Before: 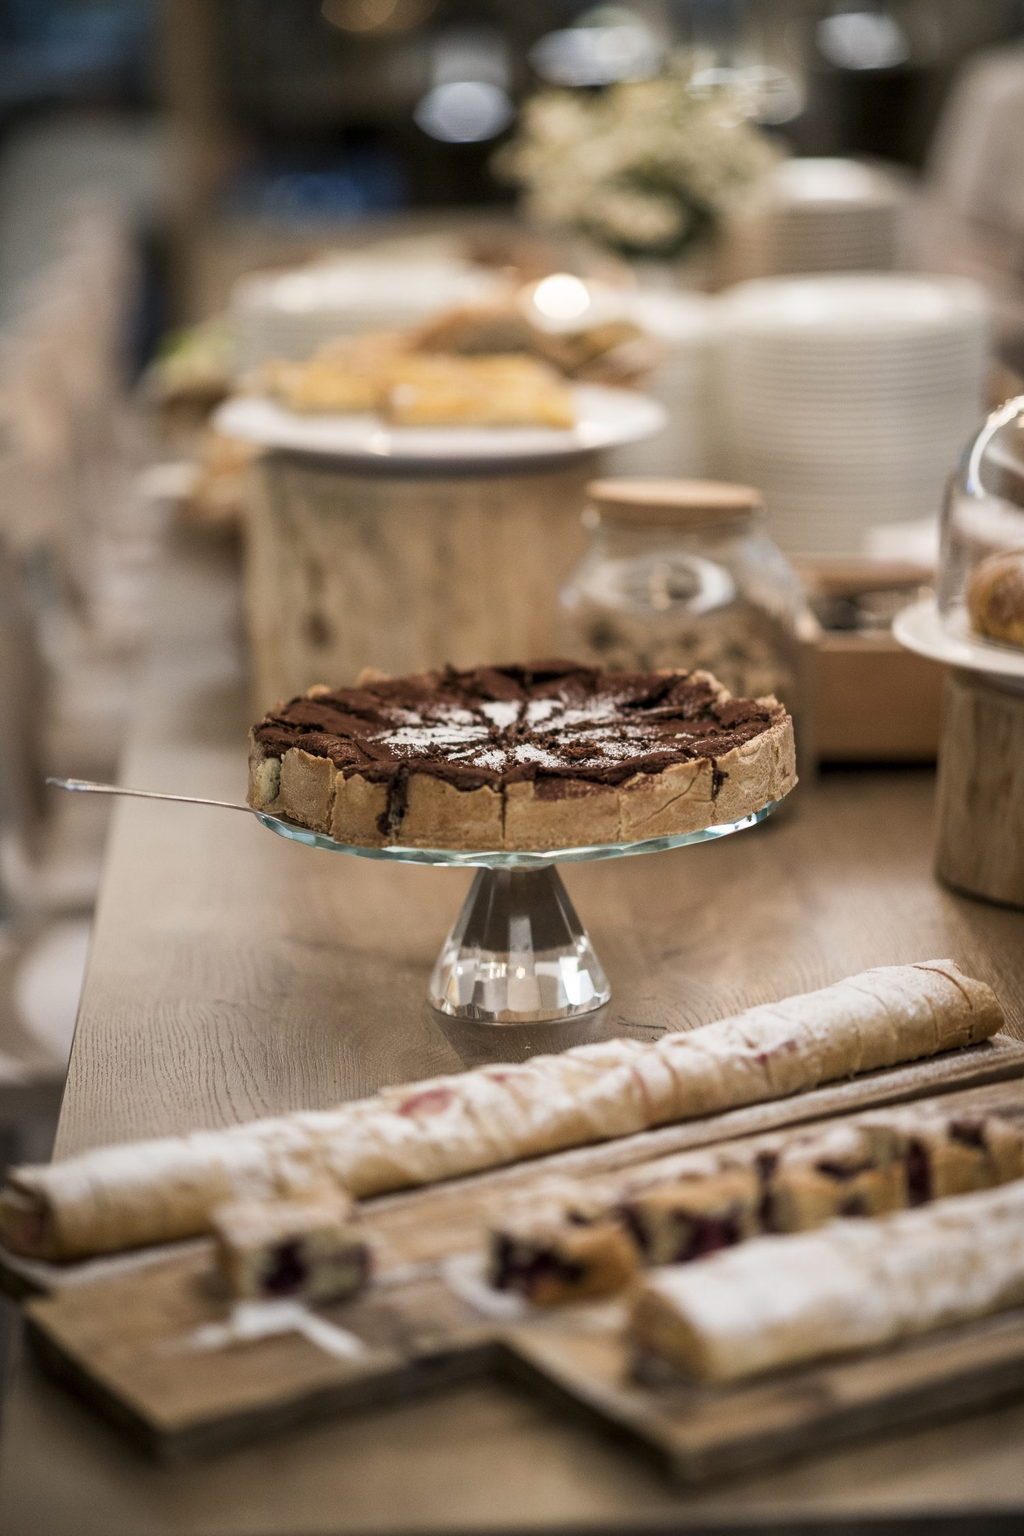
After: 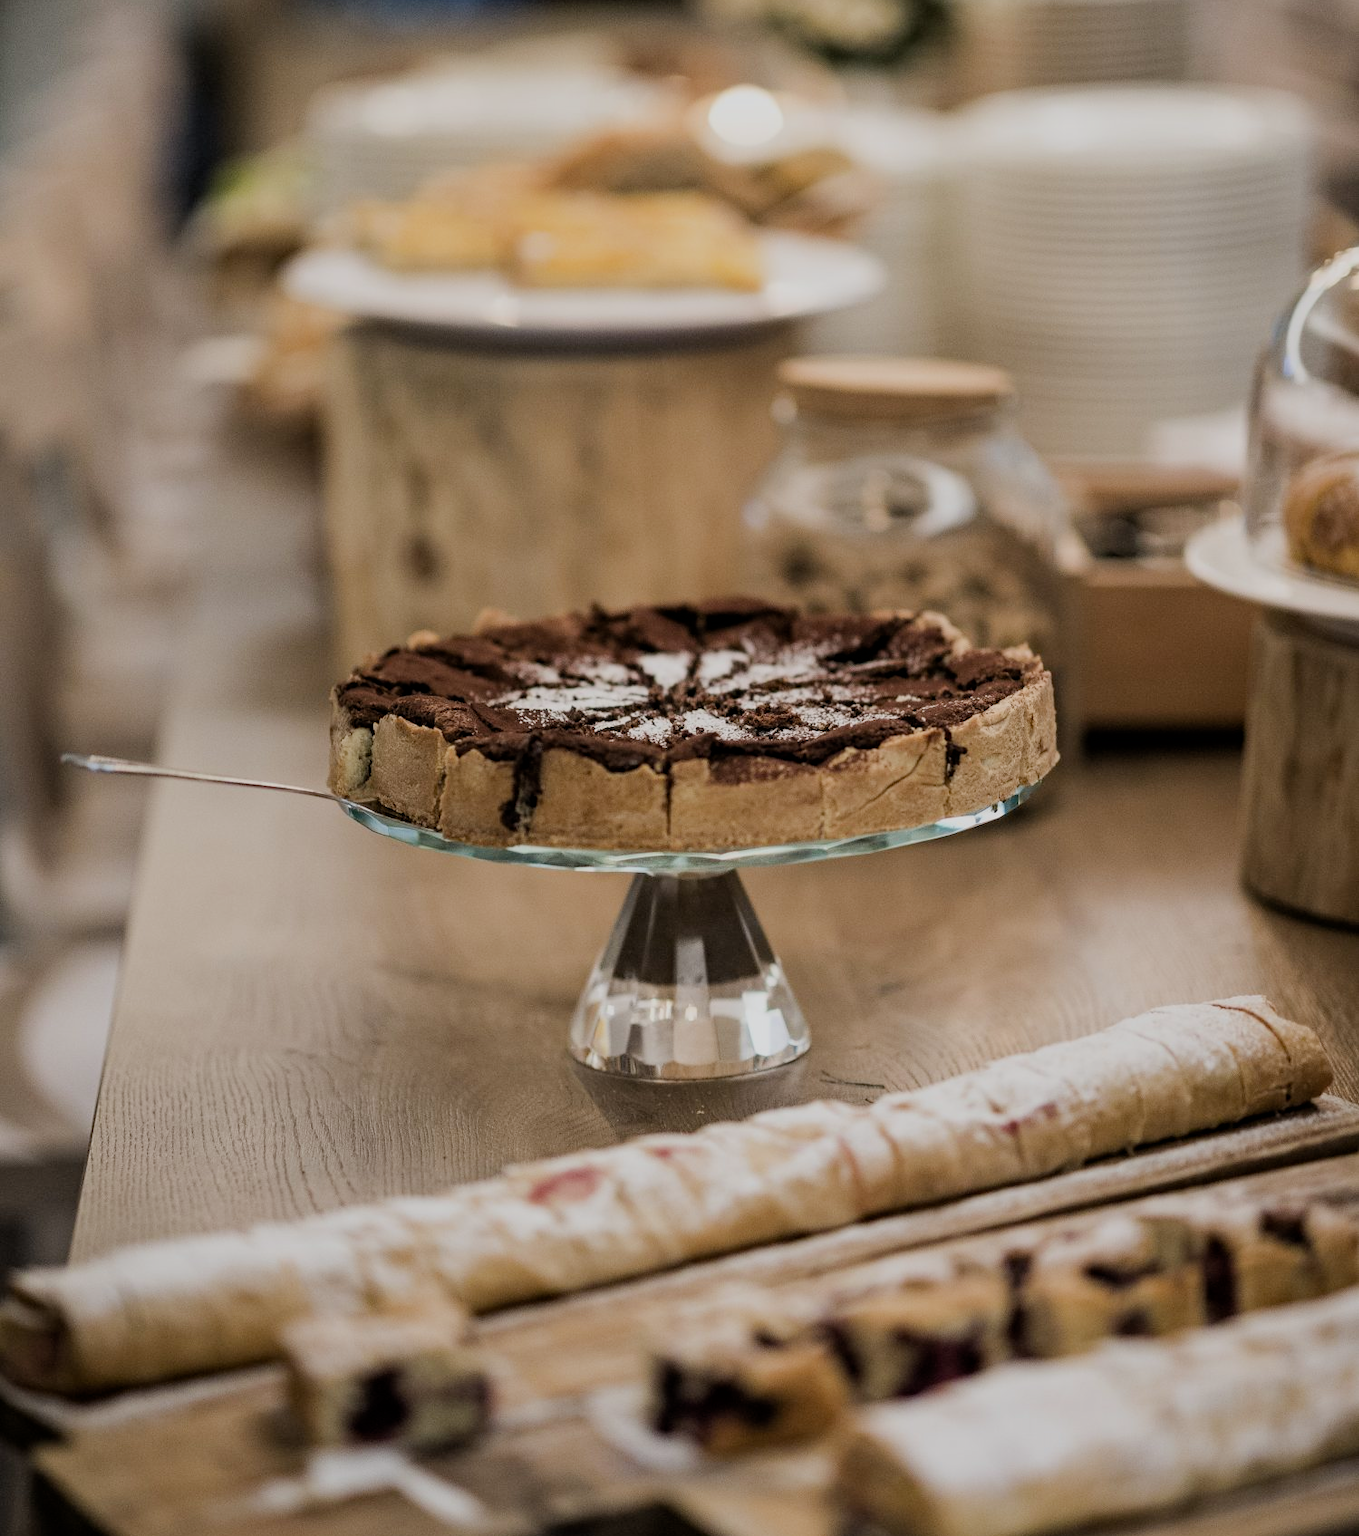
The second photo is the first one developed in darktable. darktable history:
crop: top 13.654%, bottom 10.991%
filmic rgb: black relative exposure -7.65 EV, white relative exposure 4.56 EV, hardness 3.61
haze removal: compatibility mode true, adaptive false
